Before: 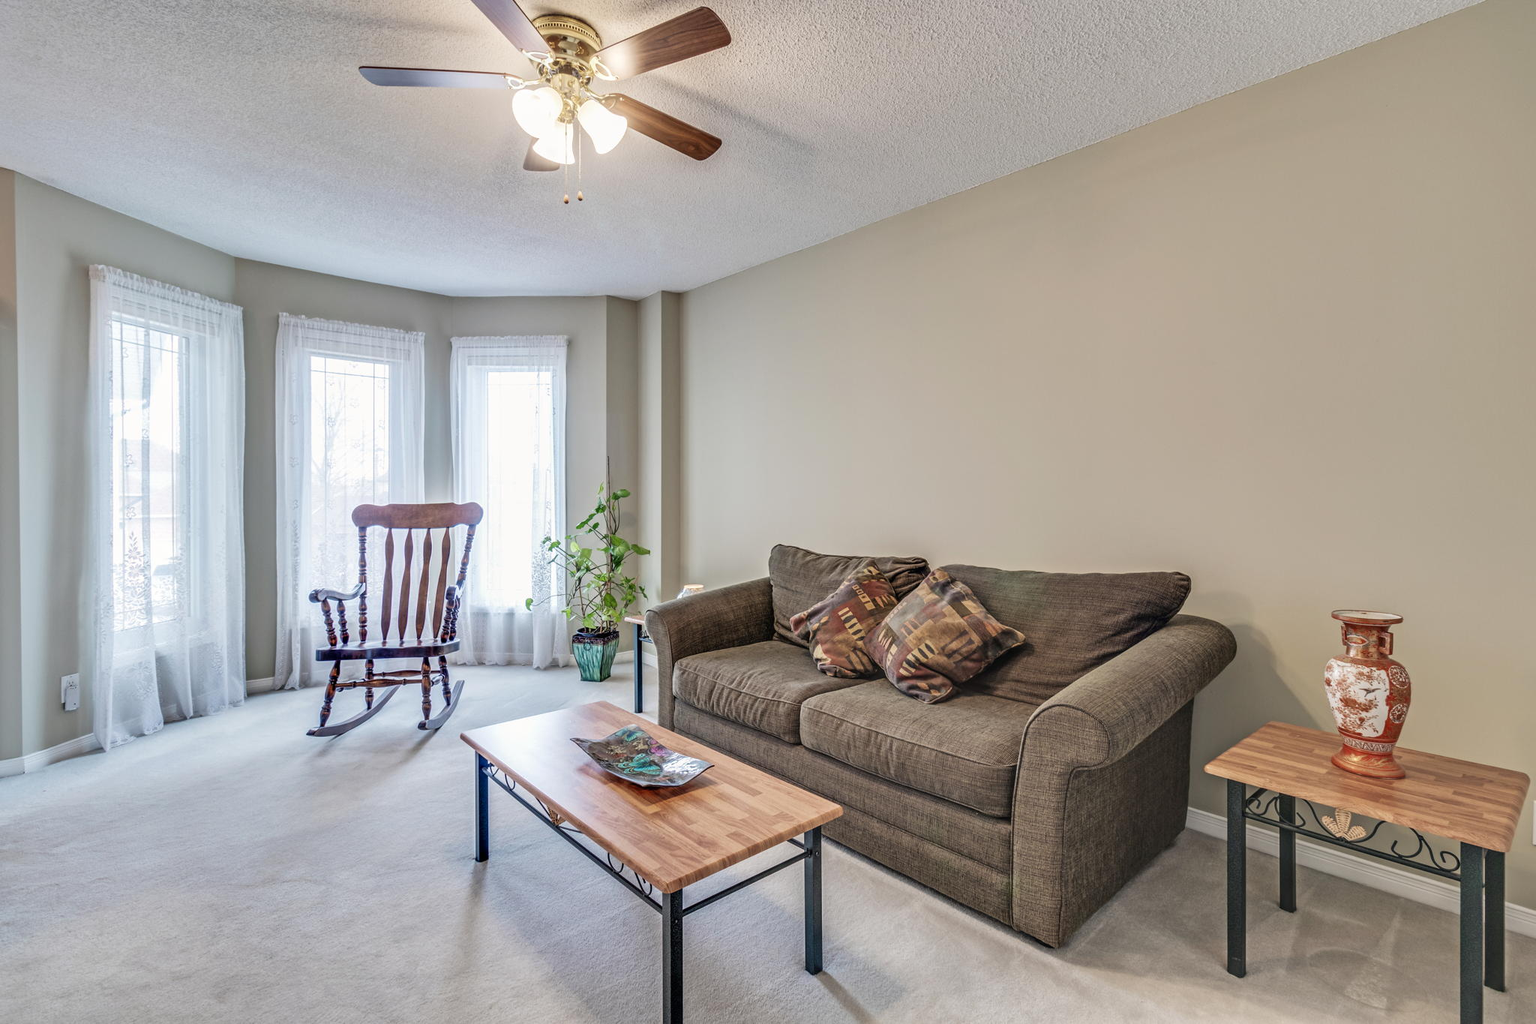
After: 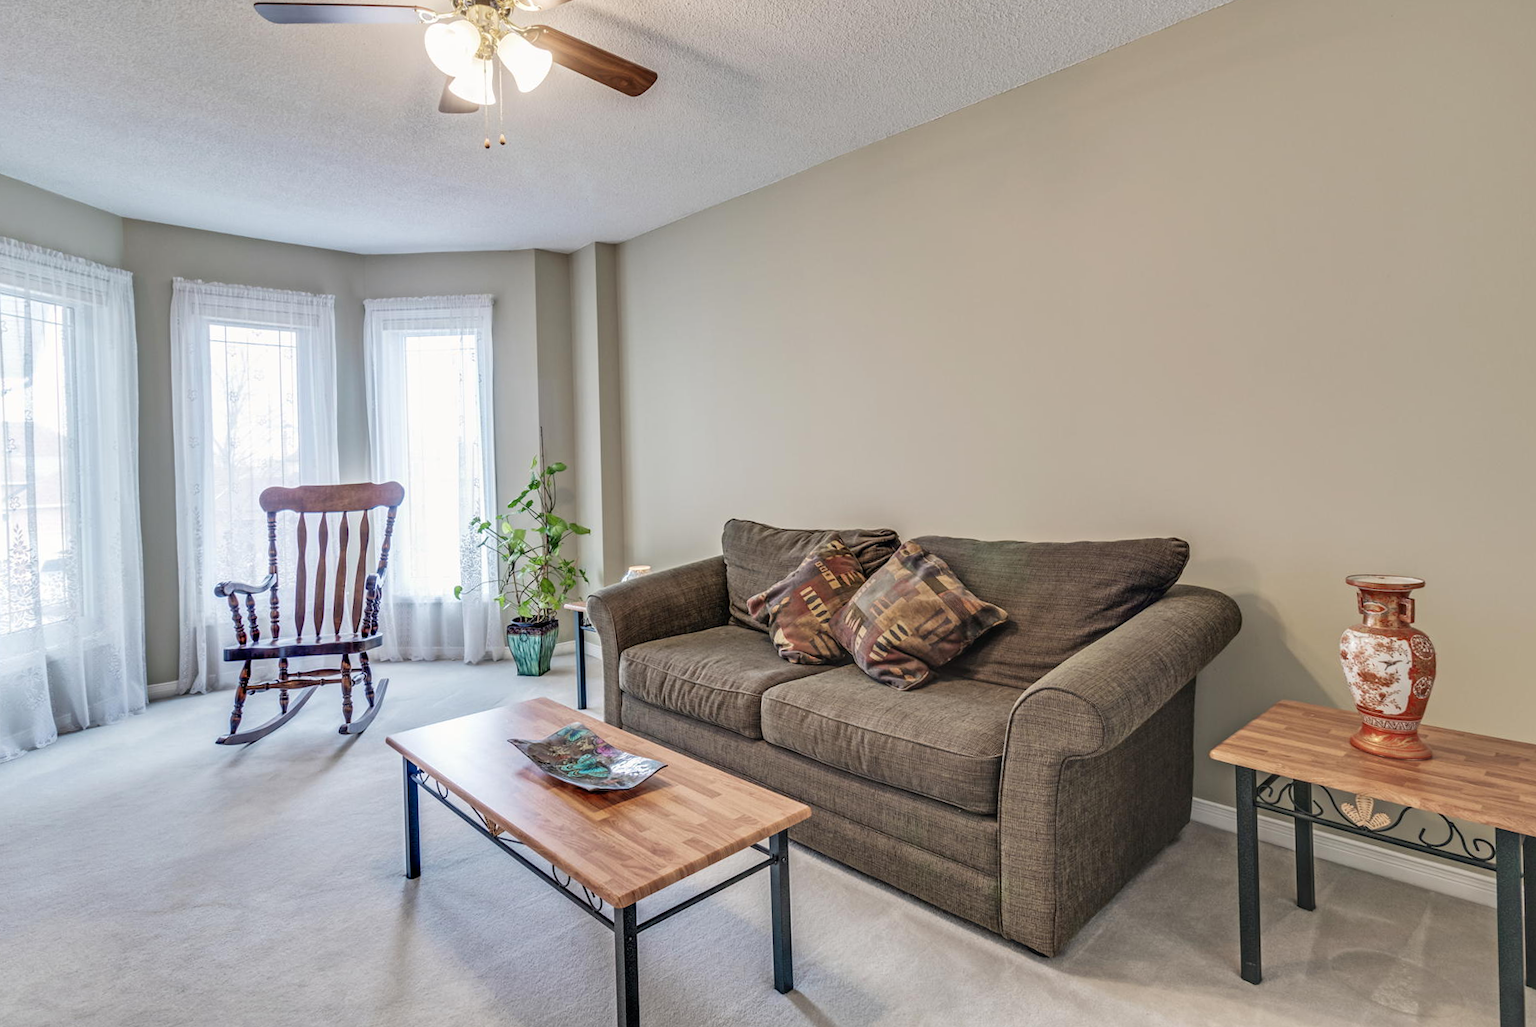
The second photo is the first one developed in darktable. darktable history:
crop and rotate: angle 1.53°, left 6.006%, top 5.698%
